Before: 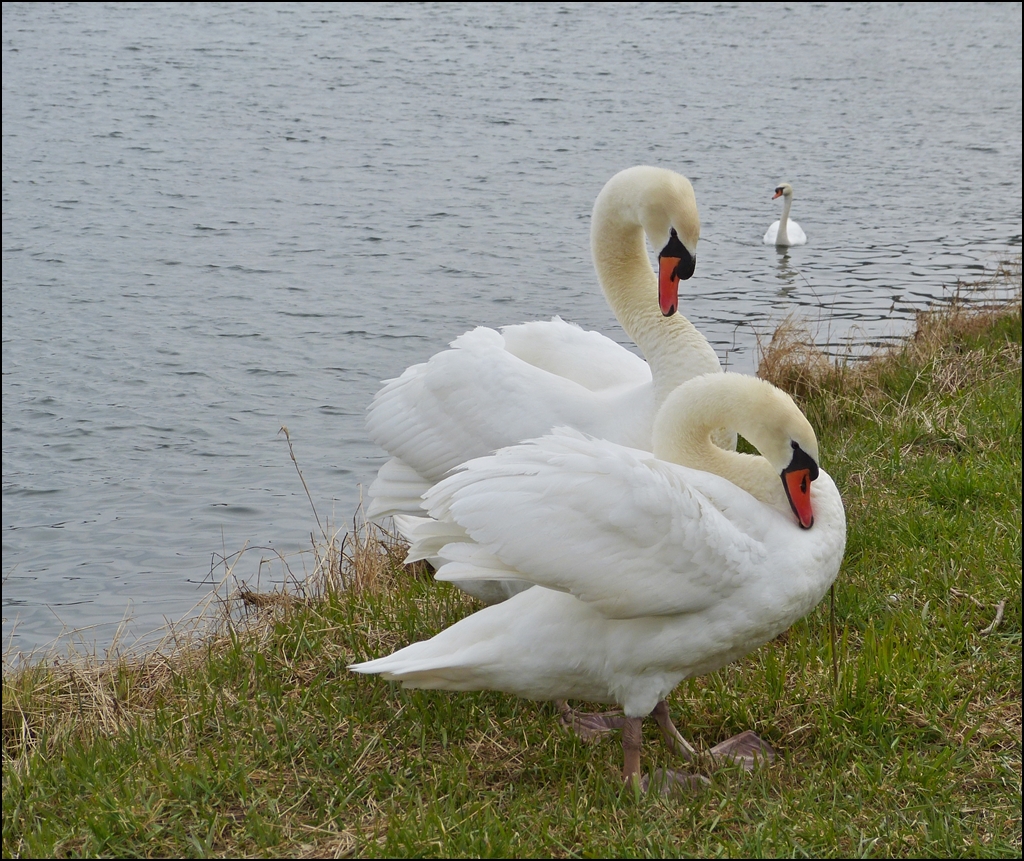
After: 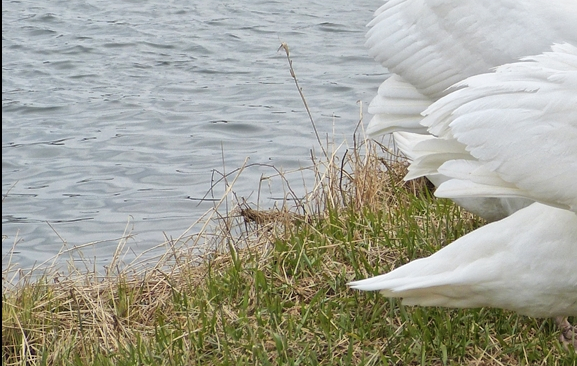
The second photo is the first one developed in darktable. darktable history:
global tonemap: drago (1, 100), detail 1
crop: top 44.483%, right 43.593%, bottom 12.892%
